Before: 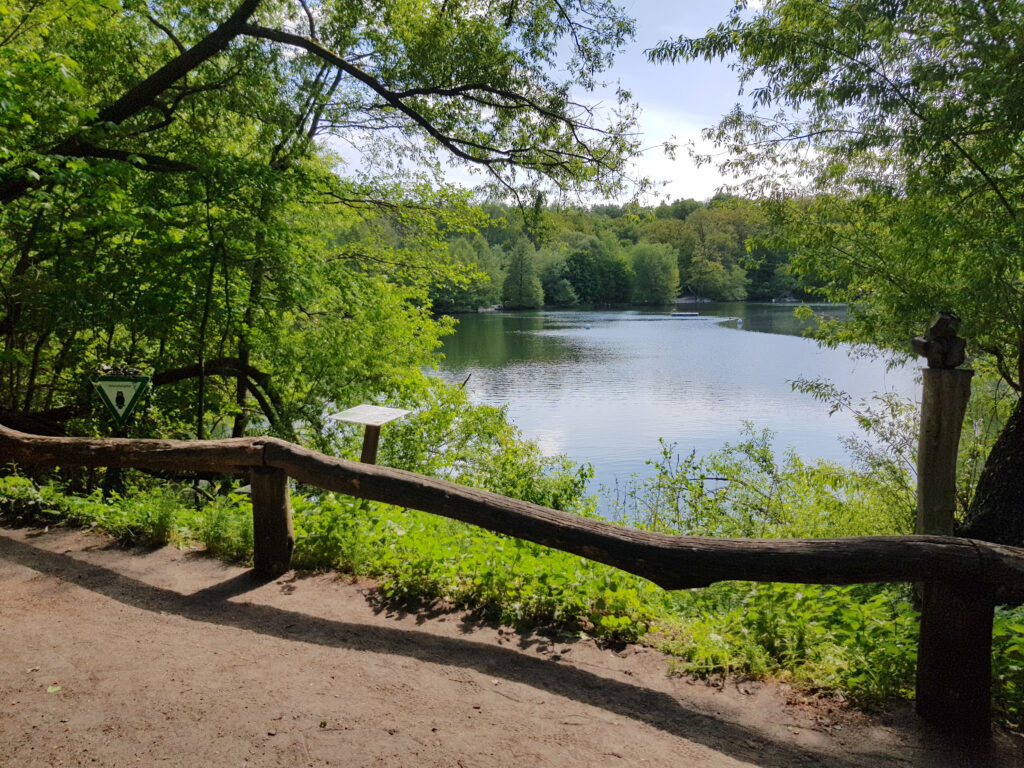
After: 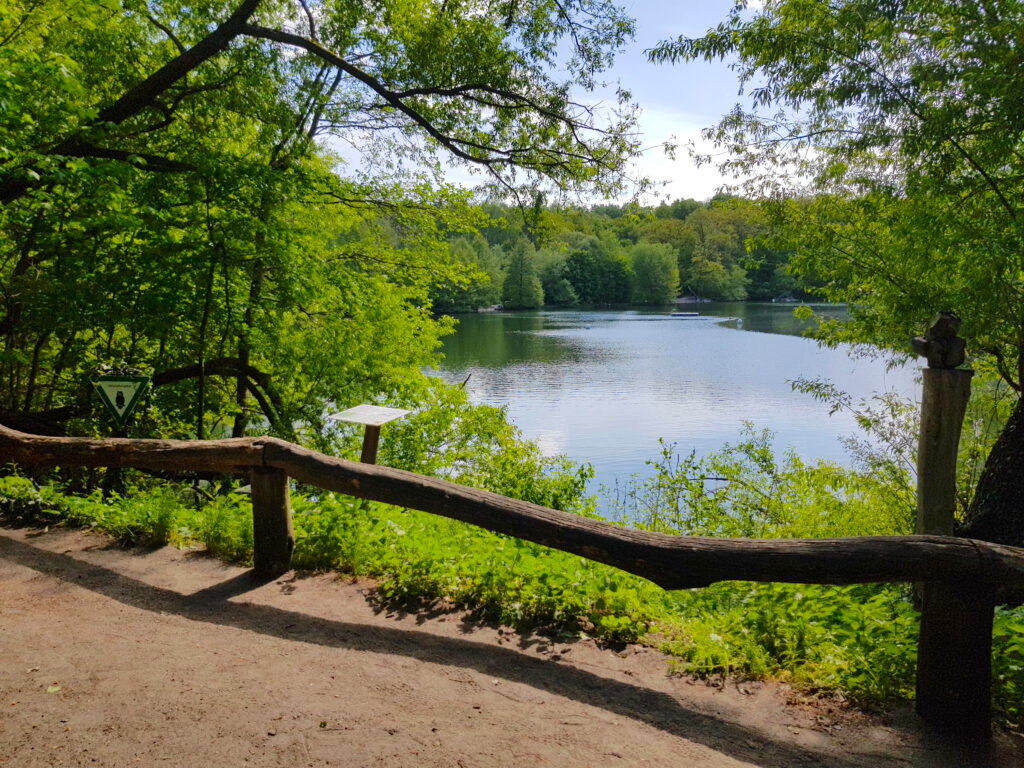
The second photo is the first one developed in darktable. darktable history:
color balance rgb: shadows lift › chroma 0.817%, shadows lift › hue 113.3°, perceptual saturation grading › global saturation 25.059%
